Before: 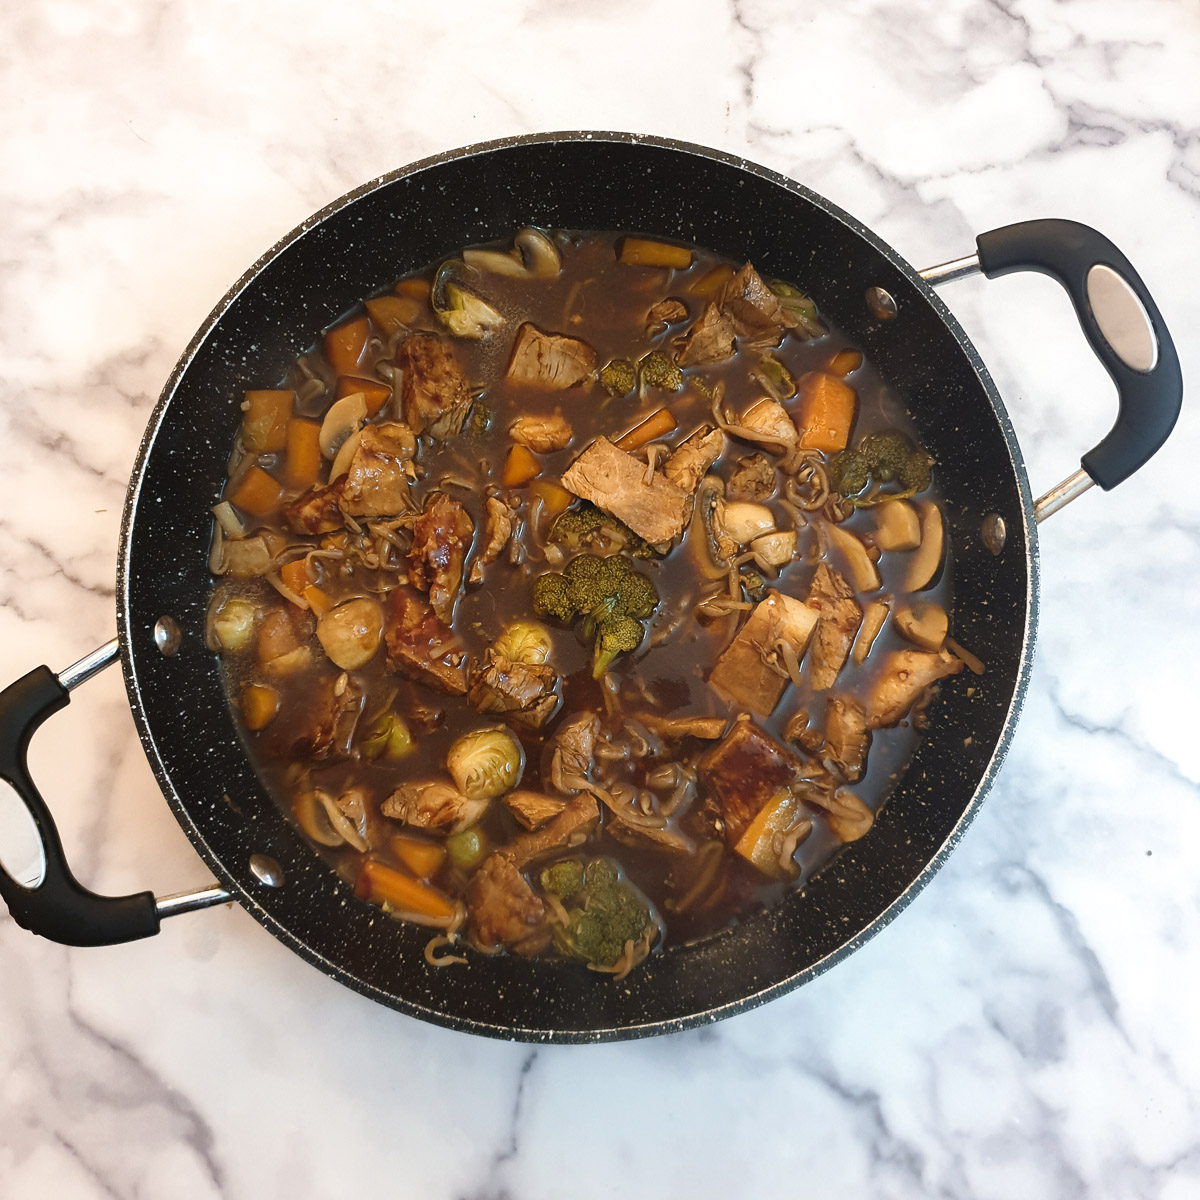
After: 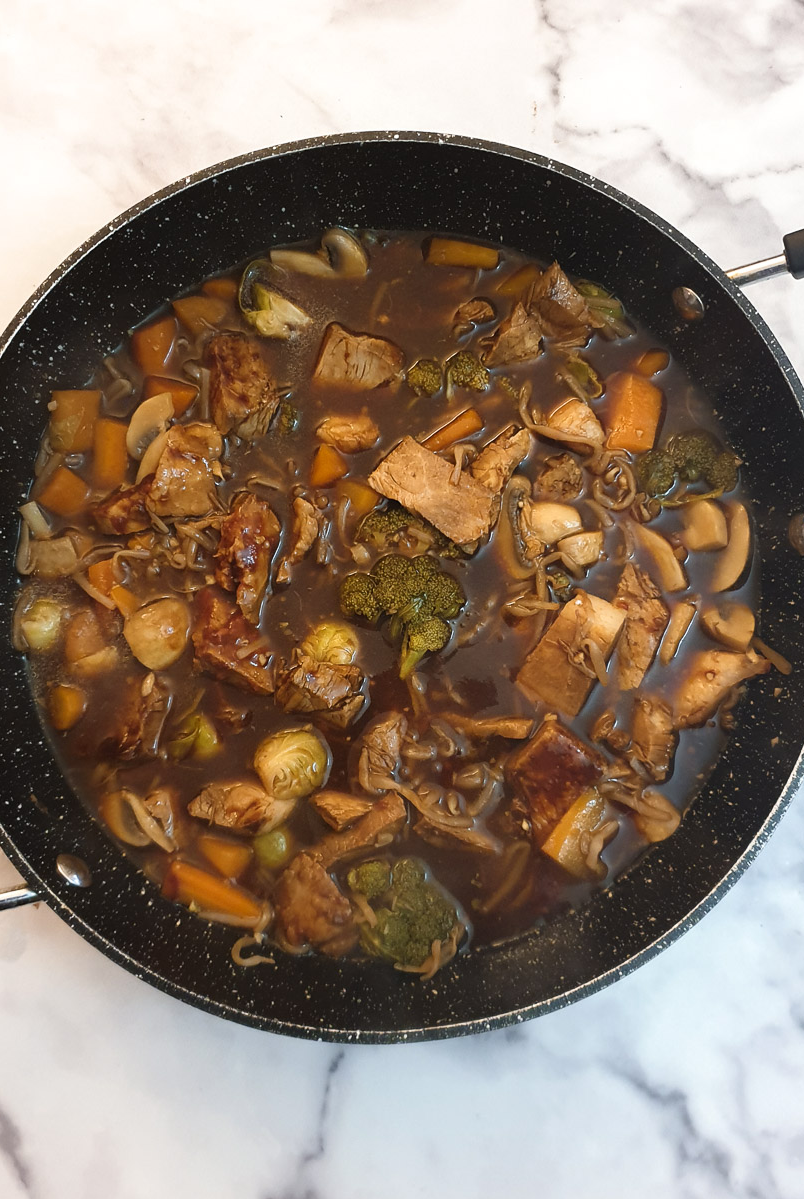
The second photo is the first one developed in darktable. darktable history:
crop and rotate: left 16.109%, right 16.819%
